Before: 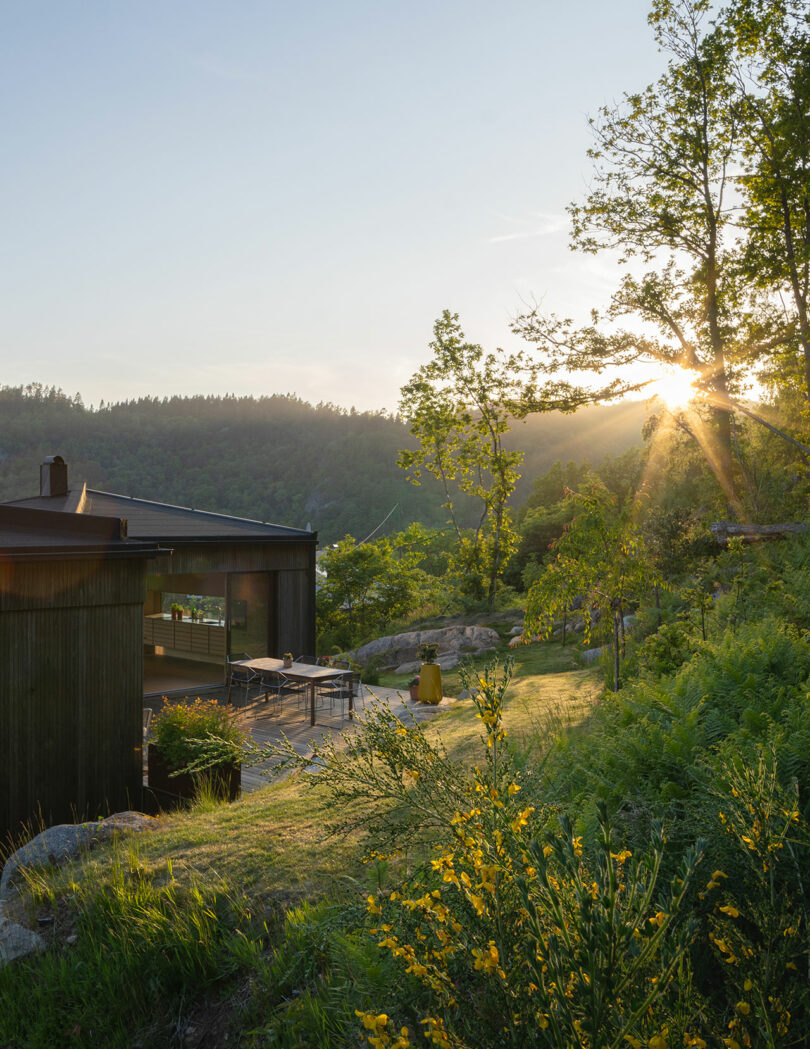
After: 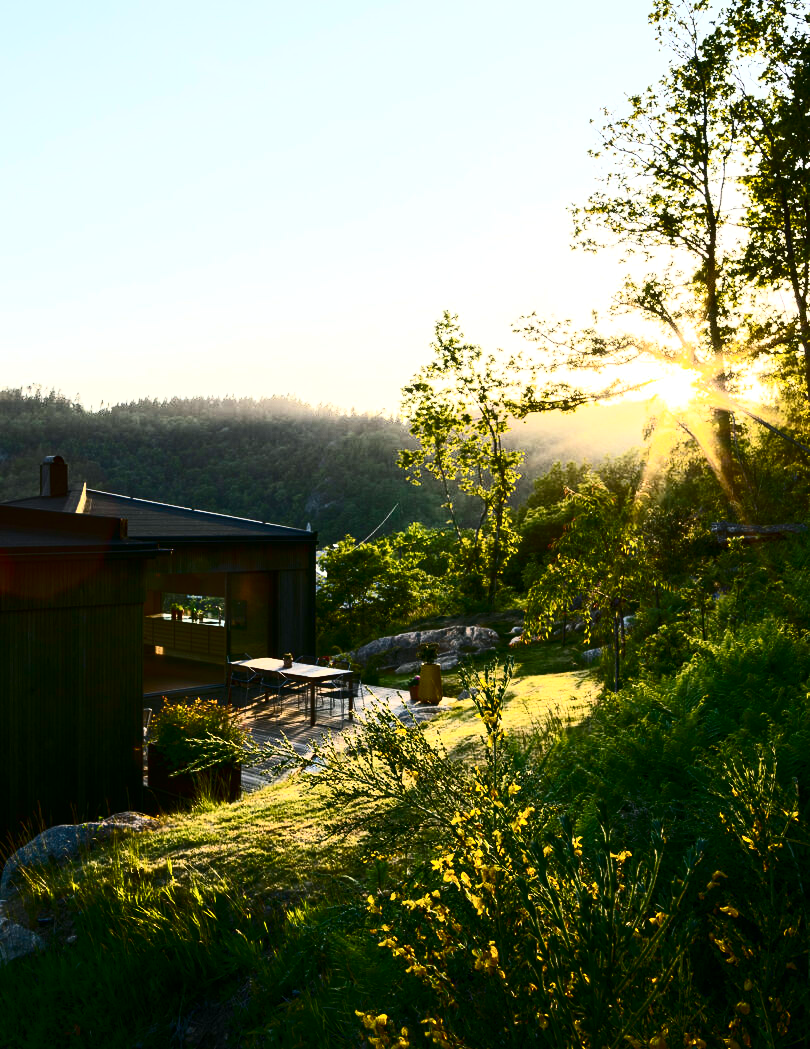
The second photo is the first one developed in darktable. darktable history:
contrast brightness saturation: contrast 0.93, brightness 0.205
exposure: compensate highlight preservation false
color balance rgb: shadows lift › chroma 2.013%, shadows lift › hue 184.98°, perceptual saturation grading › global saturation 35.651%, global vibrance 6.216%
local contrast: highlights 101%, shadows 99%, detail 119%, midtone range 0.2
